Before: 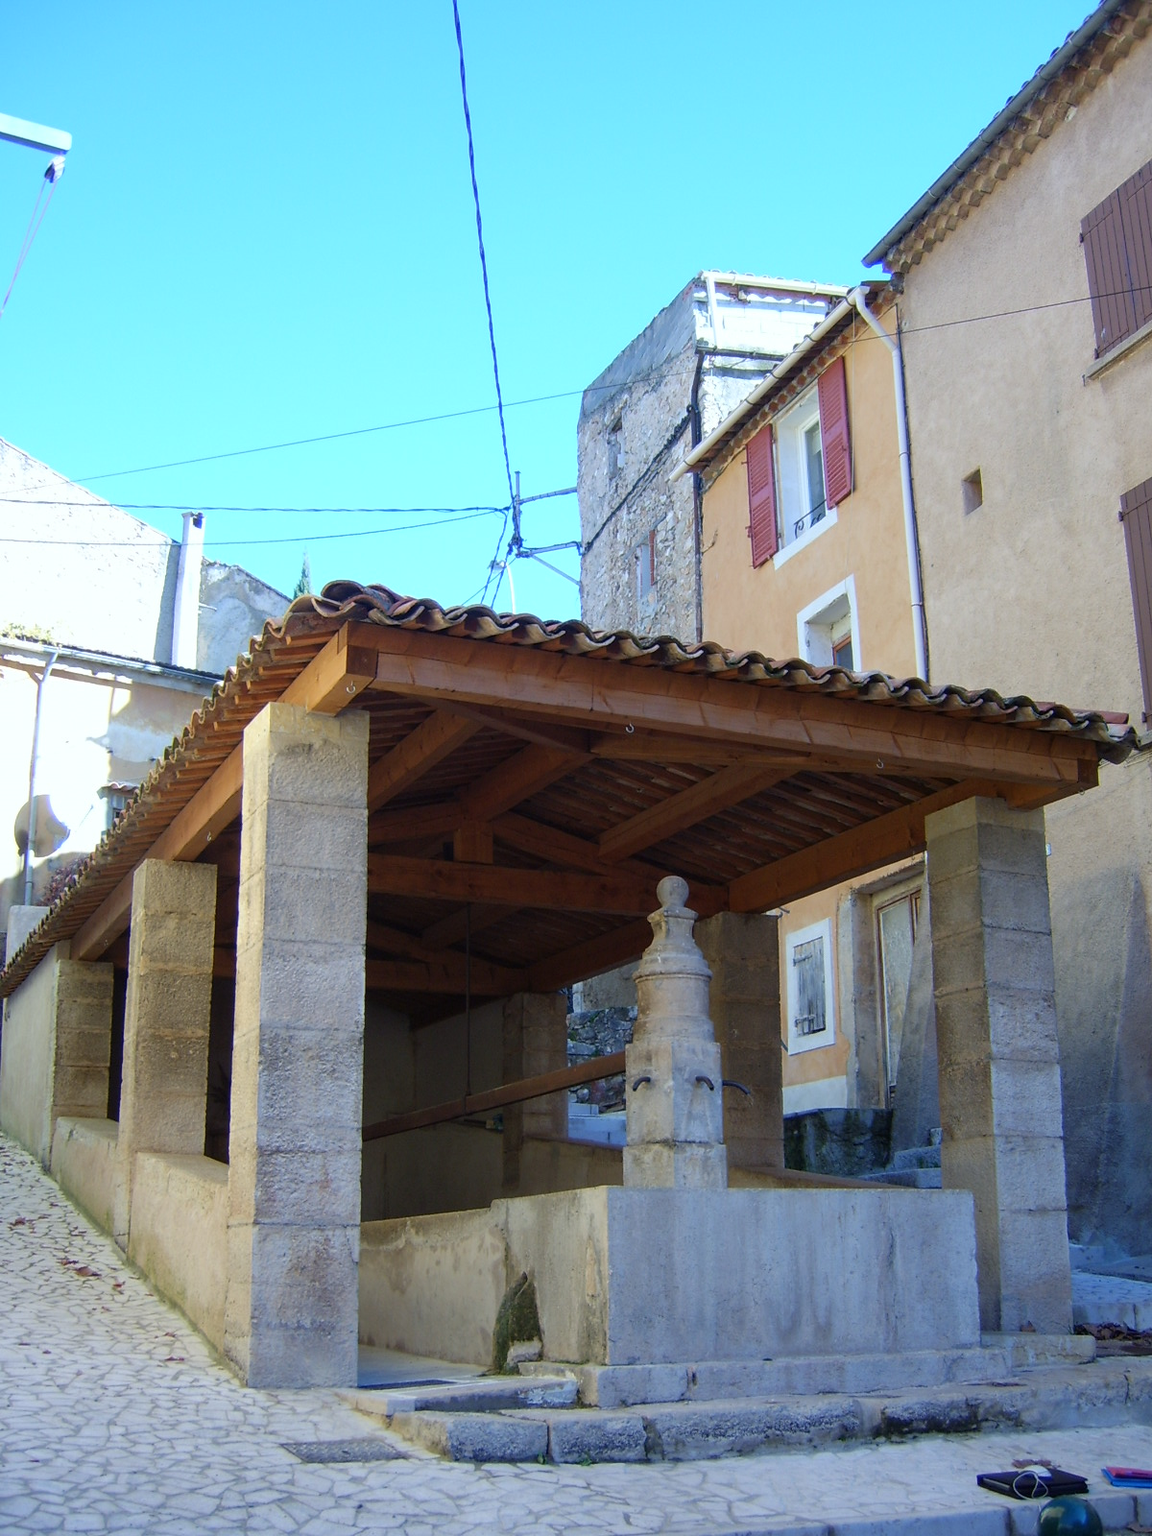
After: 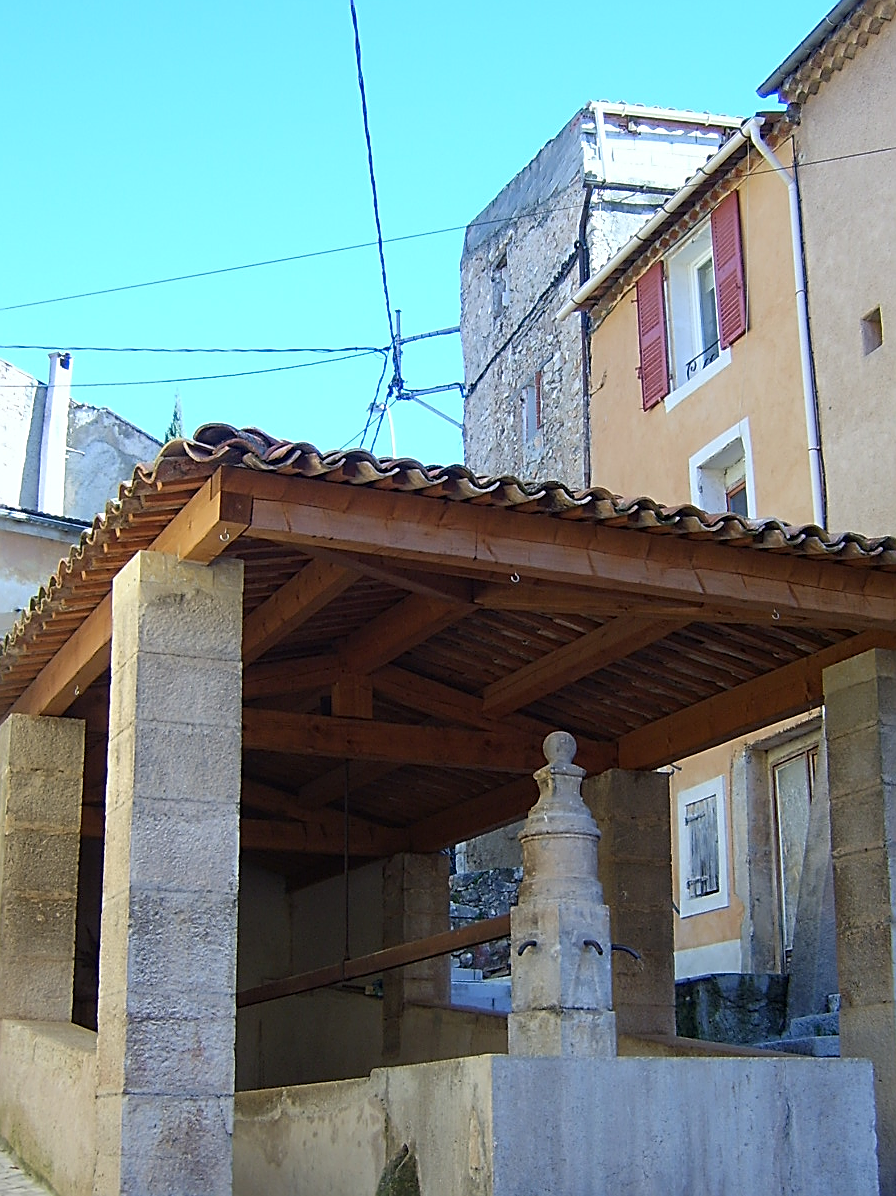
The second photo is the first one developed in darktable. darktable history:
crop and rotate: left 11.831%, top 11.346%, right 13.429%, bottom 13.899%
sharpen: amount 1
